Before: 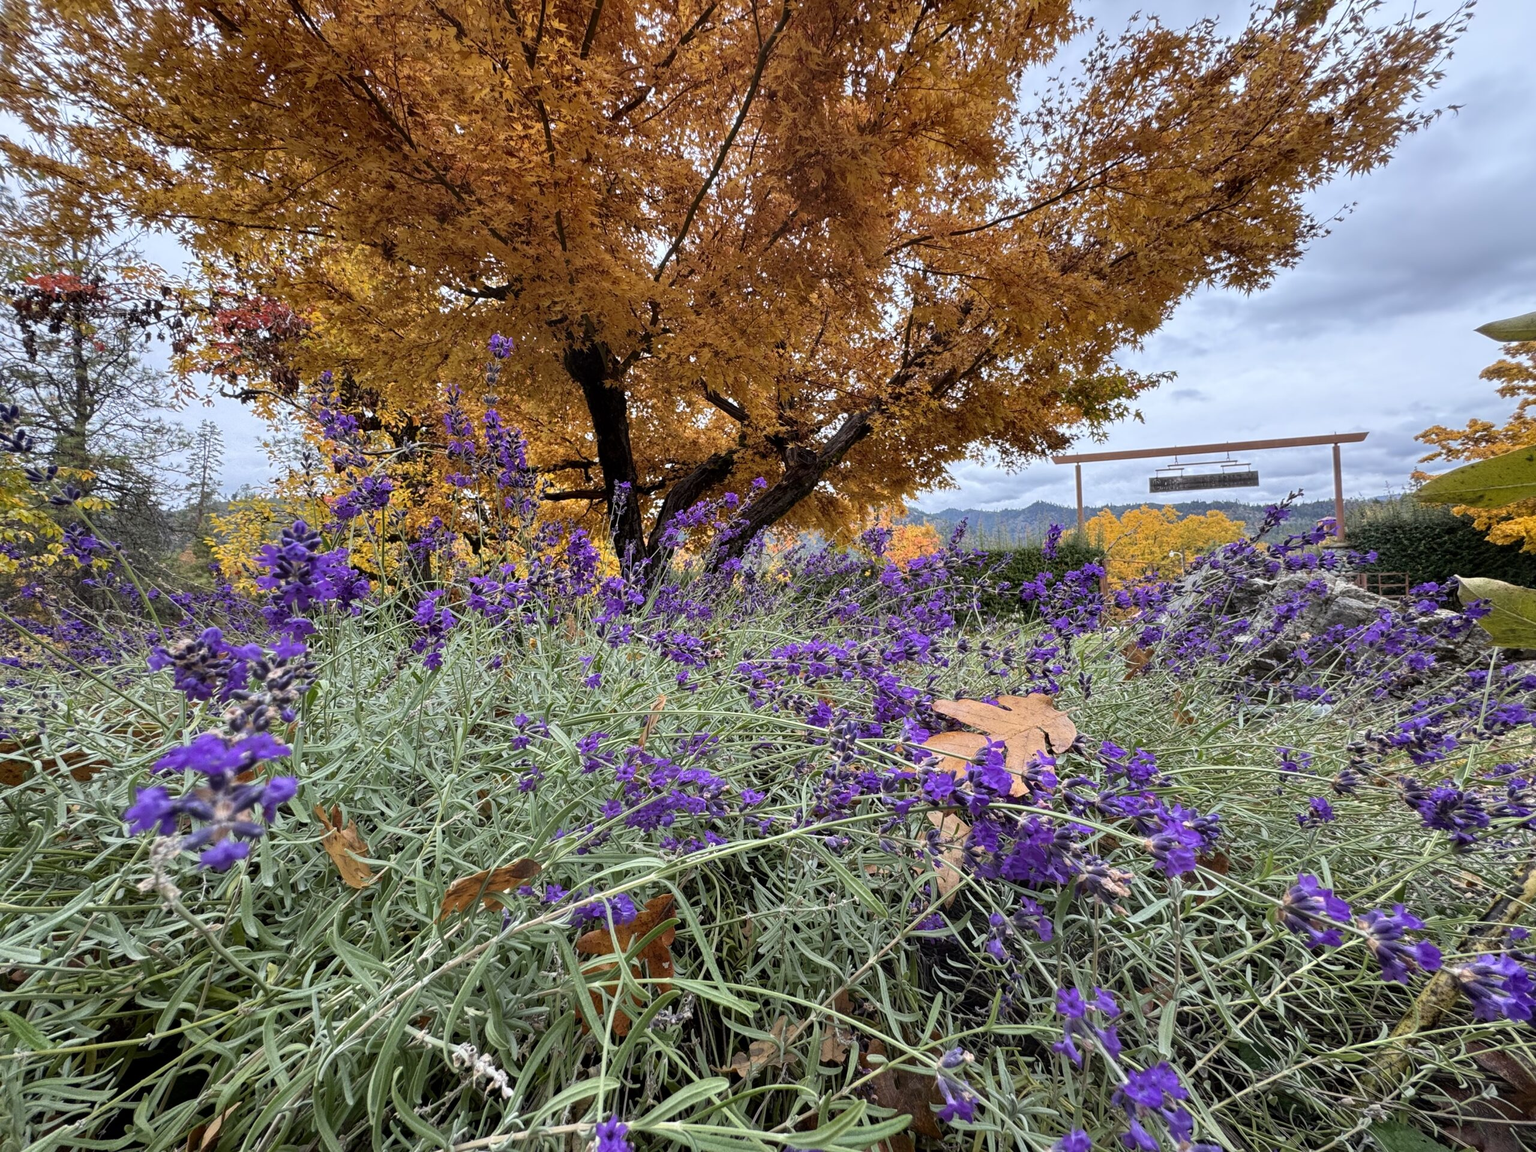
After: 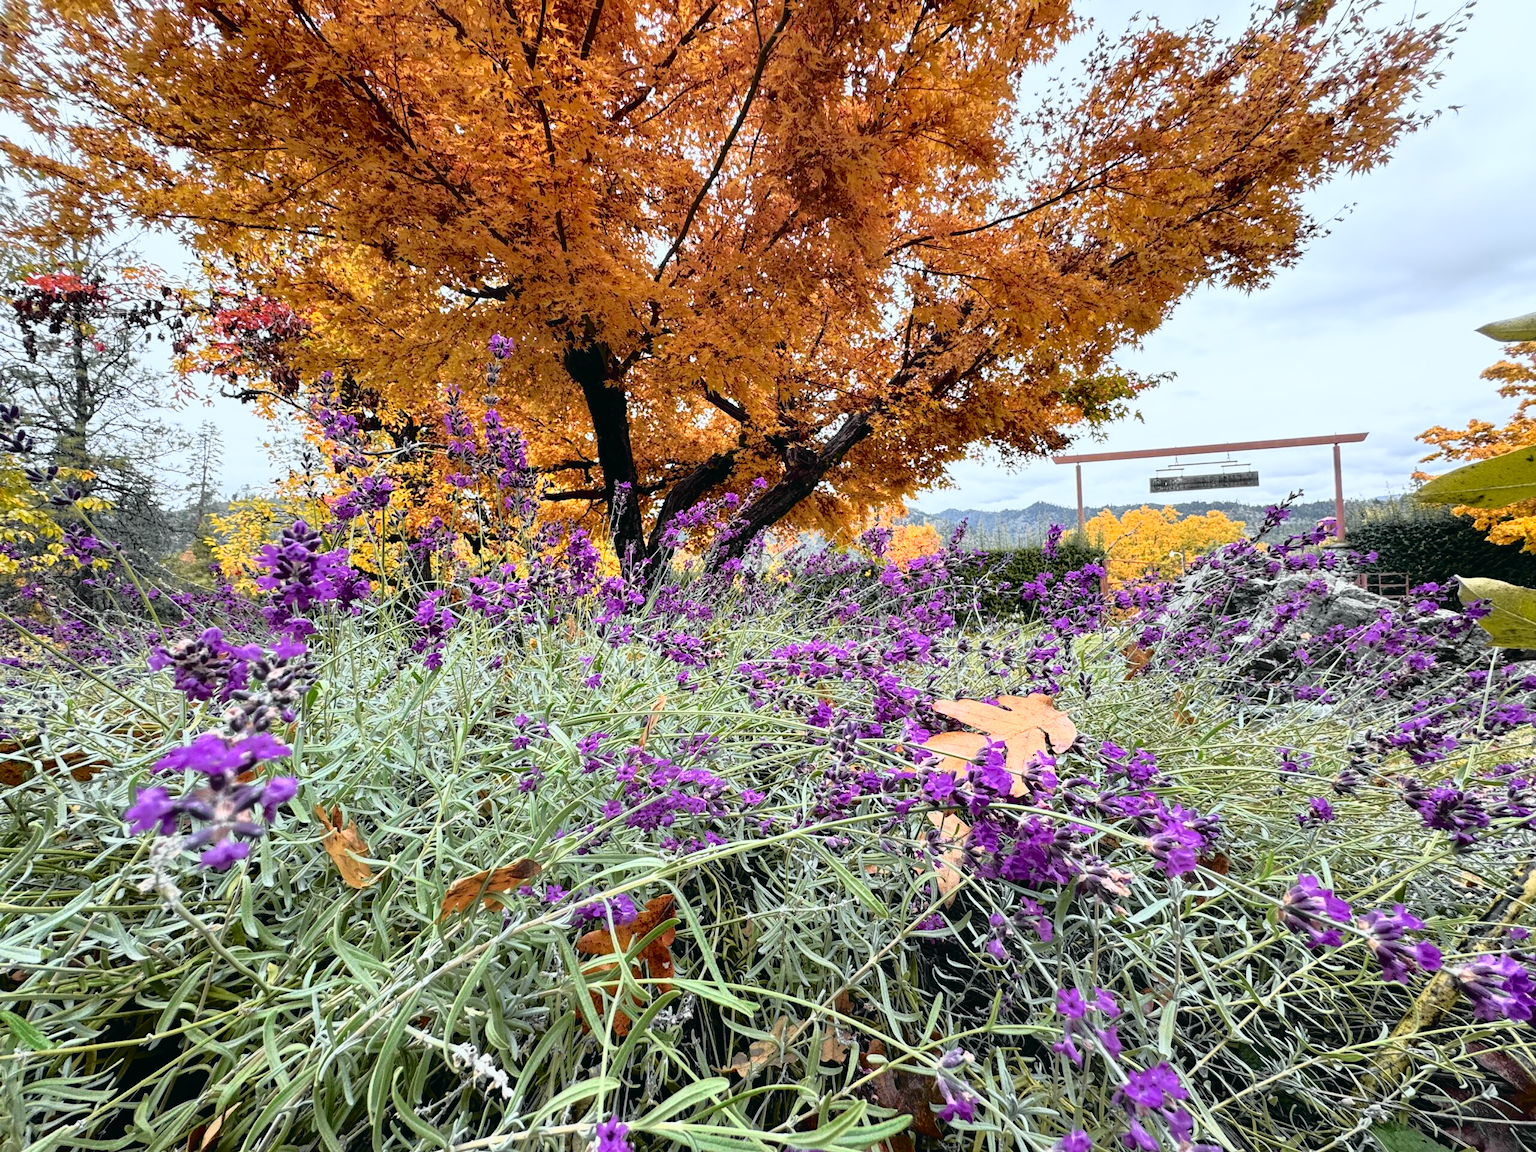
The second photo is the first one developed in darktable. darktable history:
shadows and highlights: shadows 0, highlights 40
tone curve: curves: ch0 [(0, 0.015) (0.091, 0.055) (0.184, 0.159) (0.304, 0.382) (0.492, 0.579) (0.628, 0.755) (0.832, 0.932) (0.984, 0.963)]; ch1 [(0, 0) (0.34, 0.235) (0.46, 0.46) (0.515, 0.502) (0.553, 0.567) (0.764, 0.815) (1, 1)]; ch2 [(0, 0) (0.44, 0.458) (0.479, 0.492) (0.524, 0.507) (0.557, 0.567) (0.673, 0.699) (1, 1)], color space Lab, independent channels, preserve colors none
